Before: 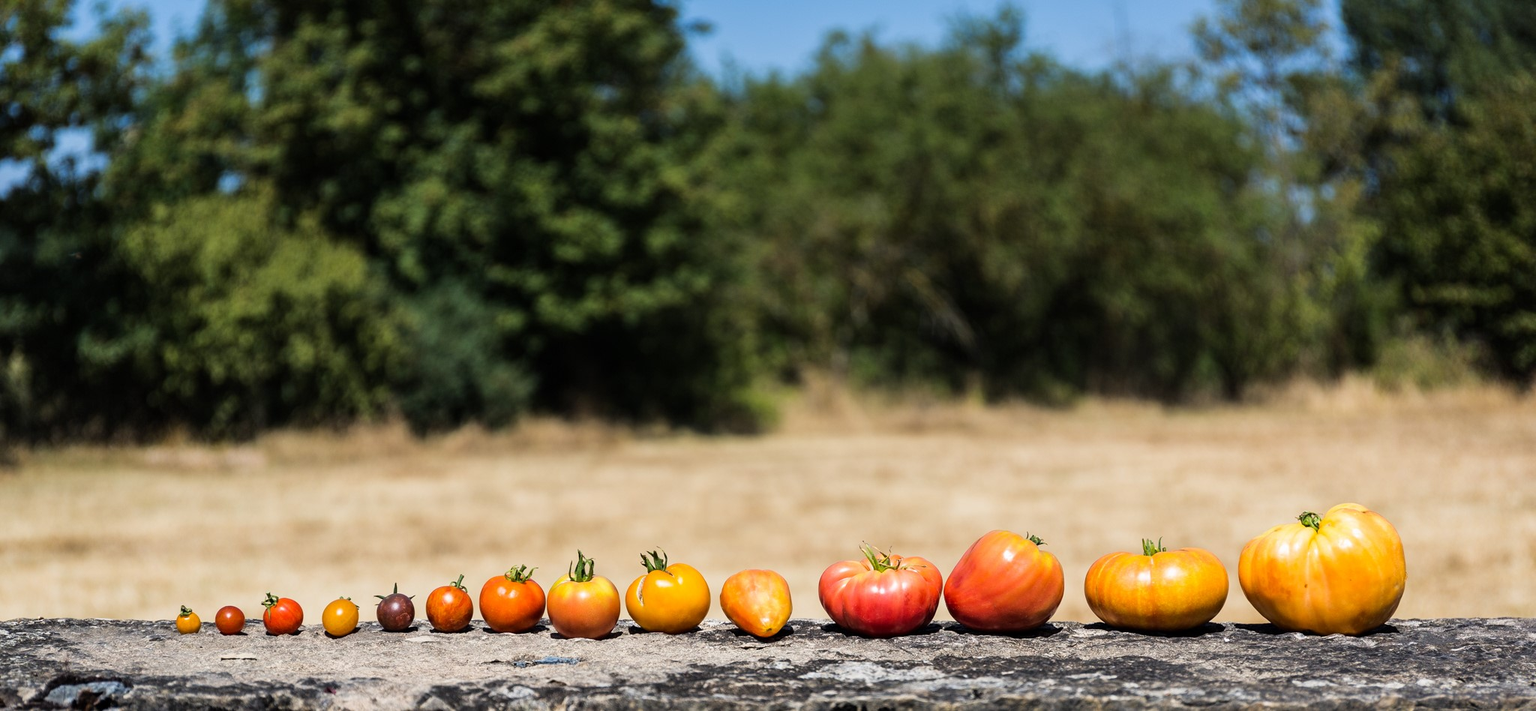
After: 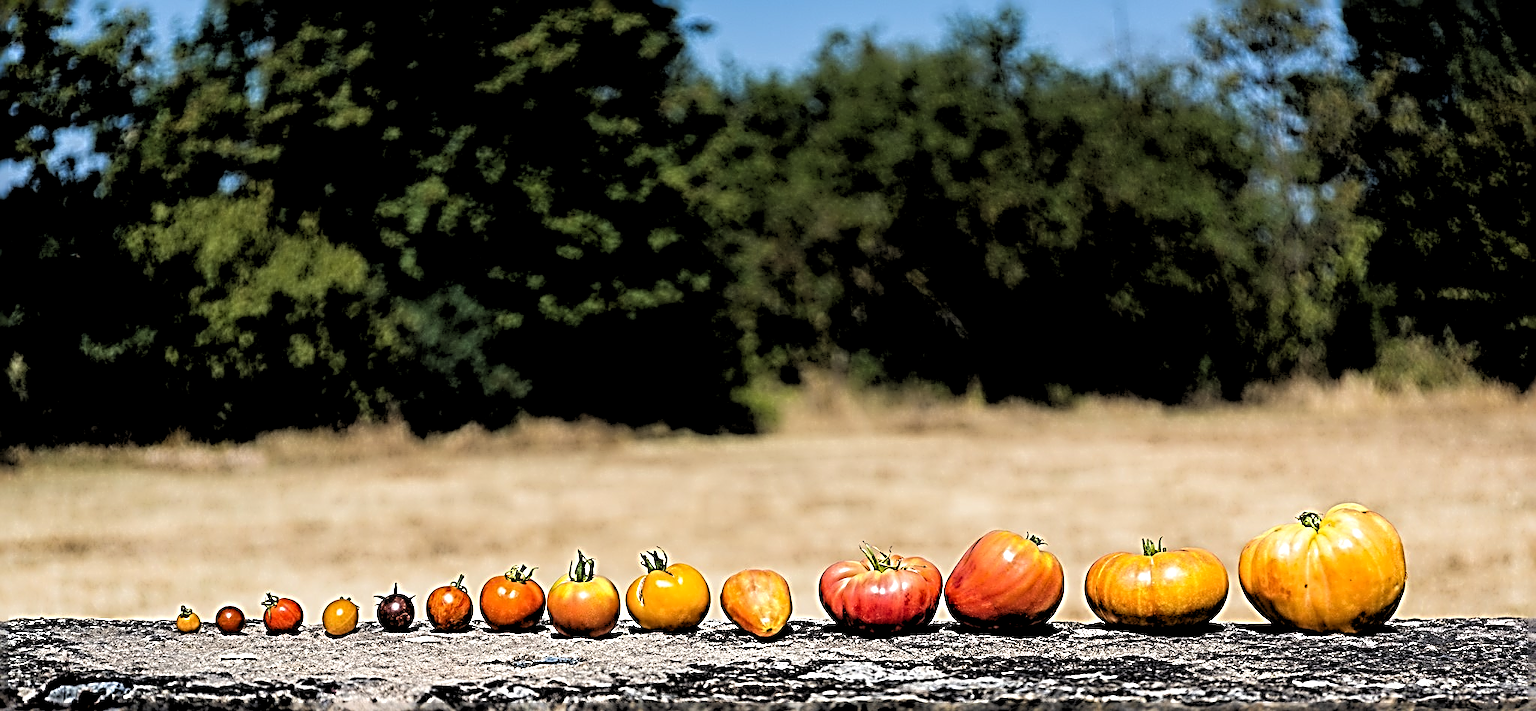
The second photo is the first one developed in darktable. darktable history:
rgb levels: levels [[0.034, 0.472, 0.904], [0, 0.5, 1], [0, 0.5, 1]]
sharpen: radius 4.001, amount 2
